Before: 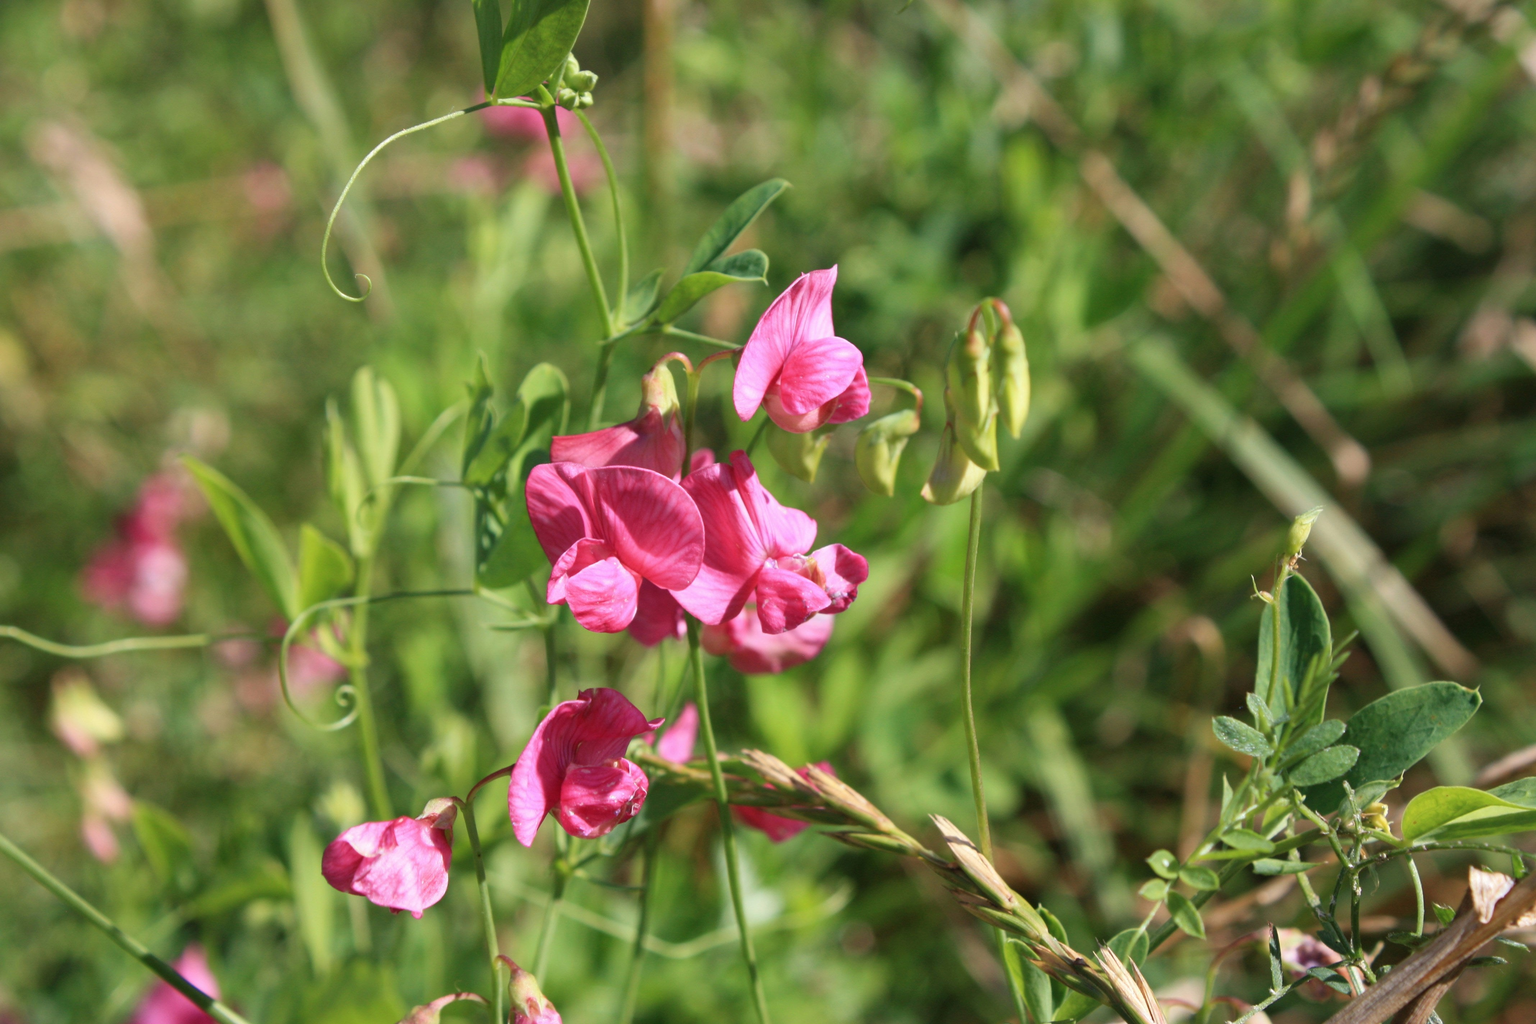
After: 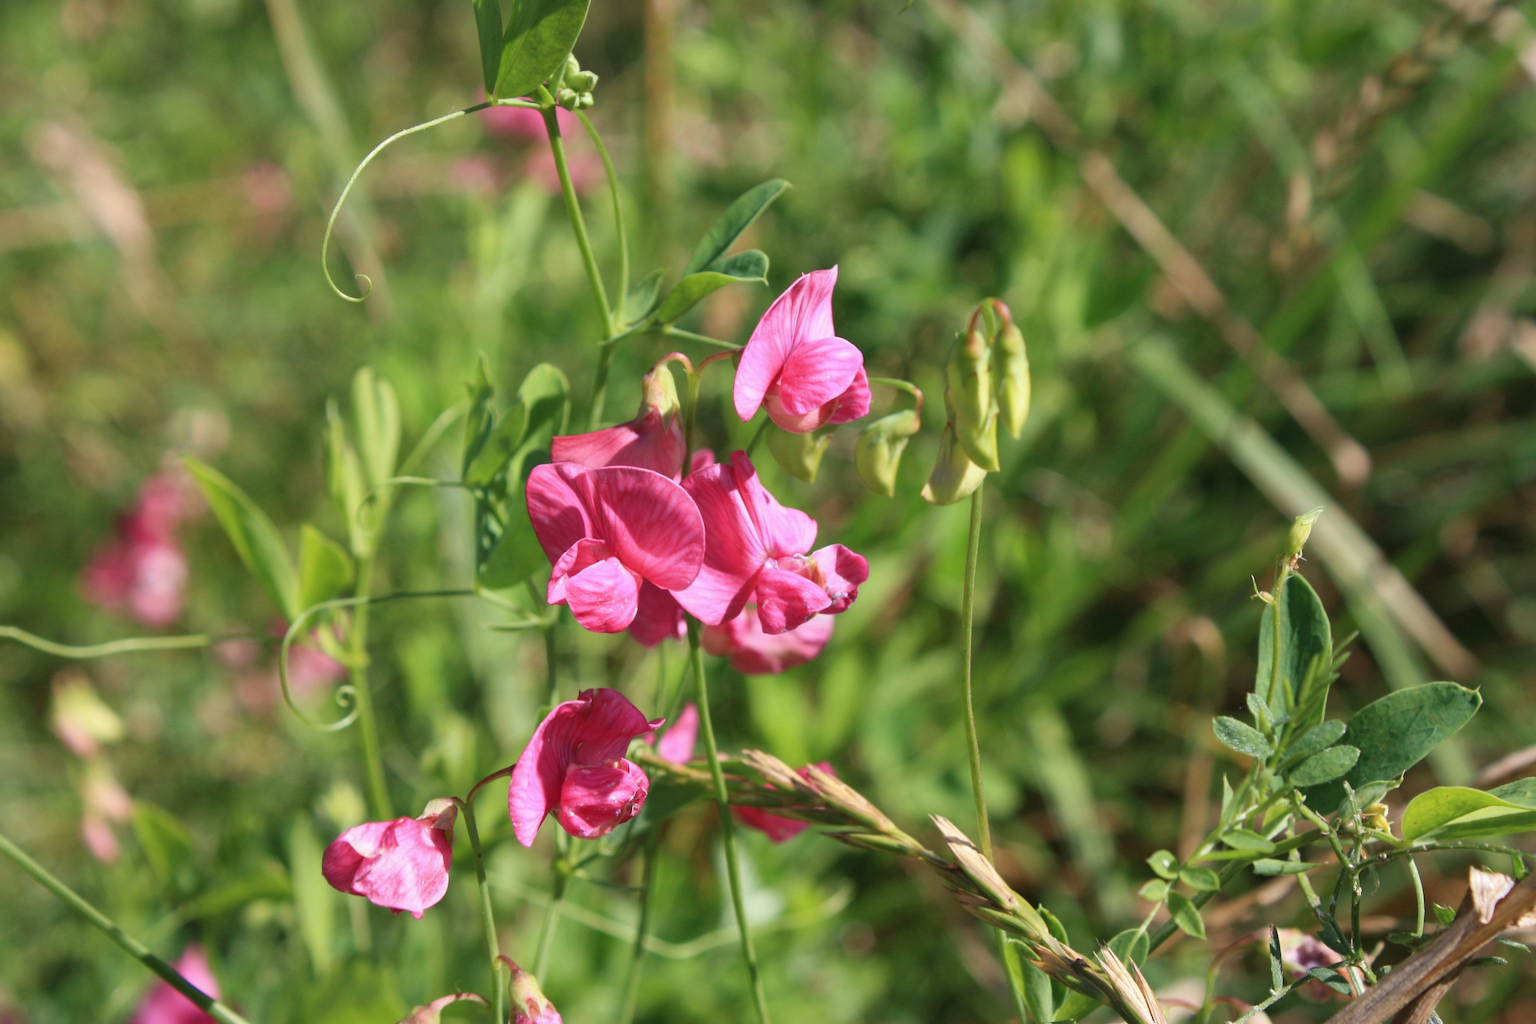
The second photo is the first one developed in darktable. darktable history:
shadows and highlights: shadows 25.42, highlights -24.01
